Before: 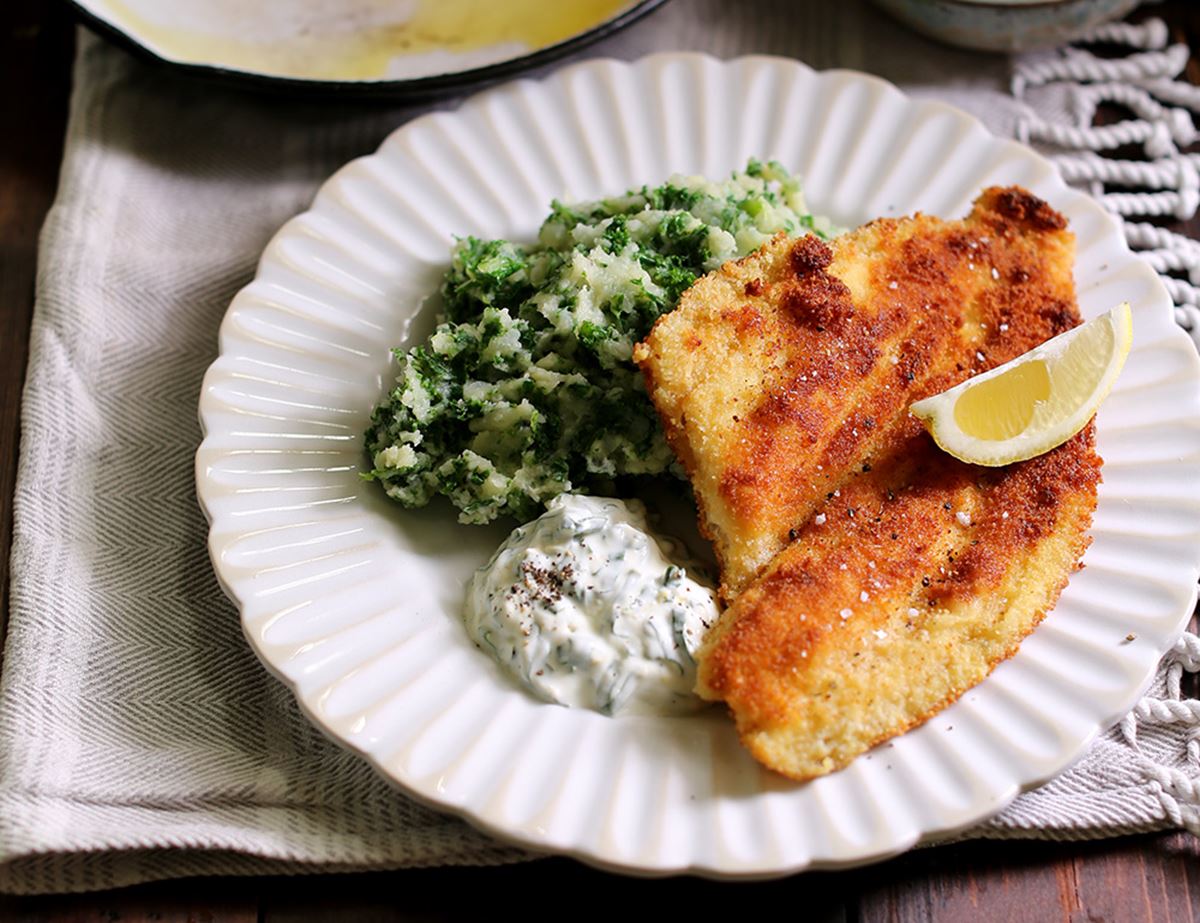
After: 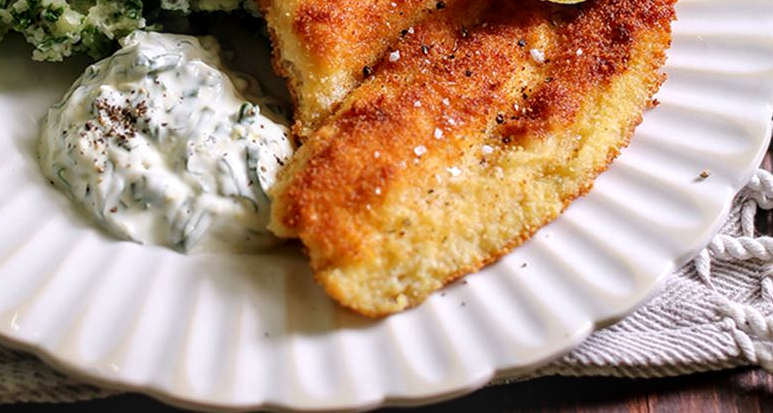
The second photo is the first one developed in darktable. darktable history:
local contrast: on, module defaults
crop and rotate: left 35.509%, top 50.238%, bottom 4.934%
